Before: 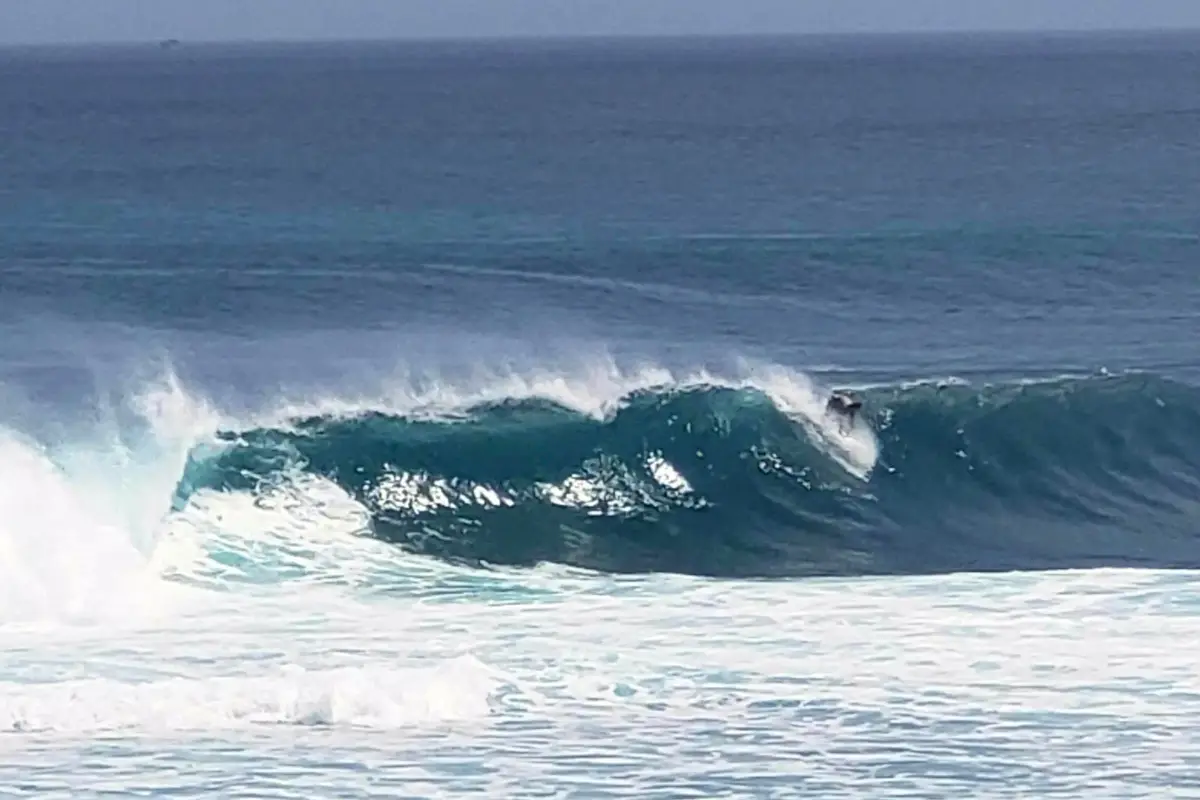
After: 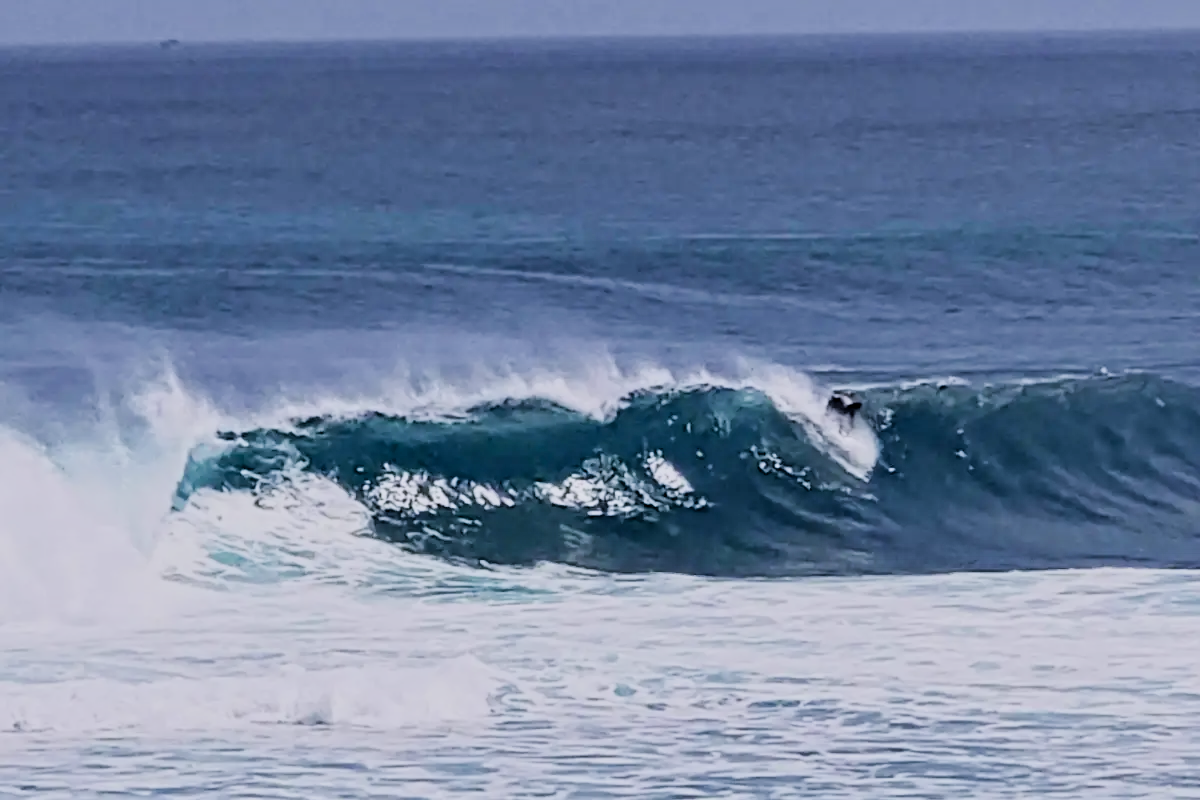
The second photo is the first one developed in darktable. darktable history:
white balance: red 1.004, blue 1.096
filmic rgb: black relative exposure -9.22 EV, white relative exposure 6.77 EV, hardness 3.07, contrast 1.05
contrast equalizer: y [[0.511, 0.558, 0.631, 0.632, 0.559, 0.512], [0.5 ×6], [0.507, 0.559, 0.627, 0.644, 0.647, 0.647], [0 ×6], [0 ×6]]
